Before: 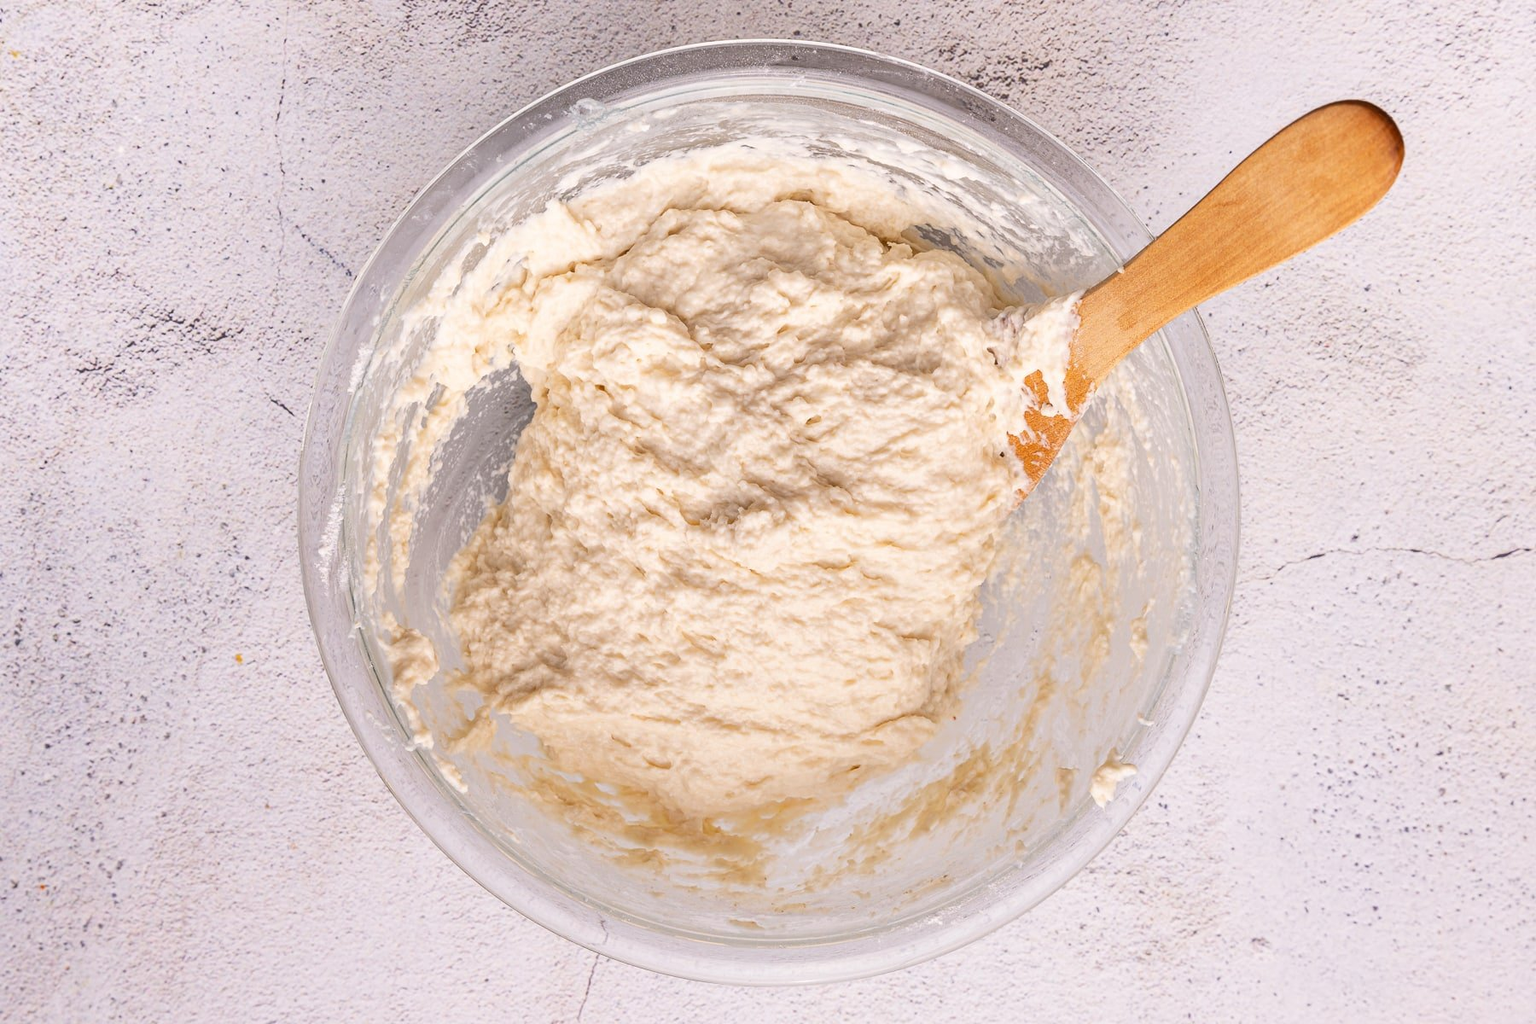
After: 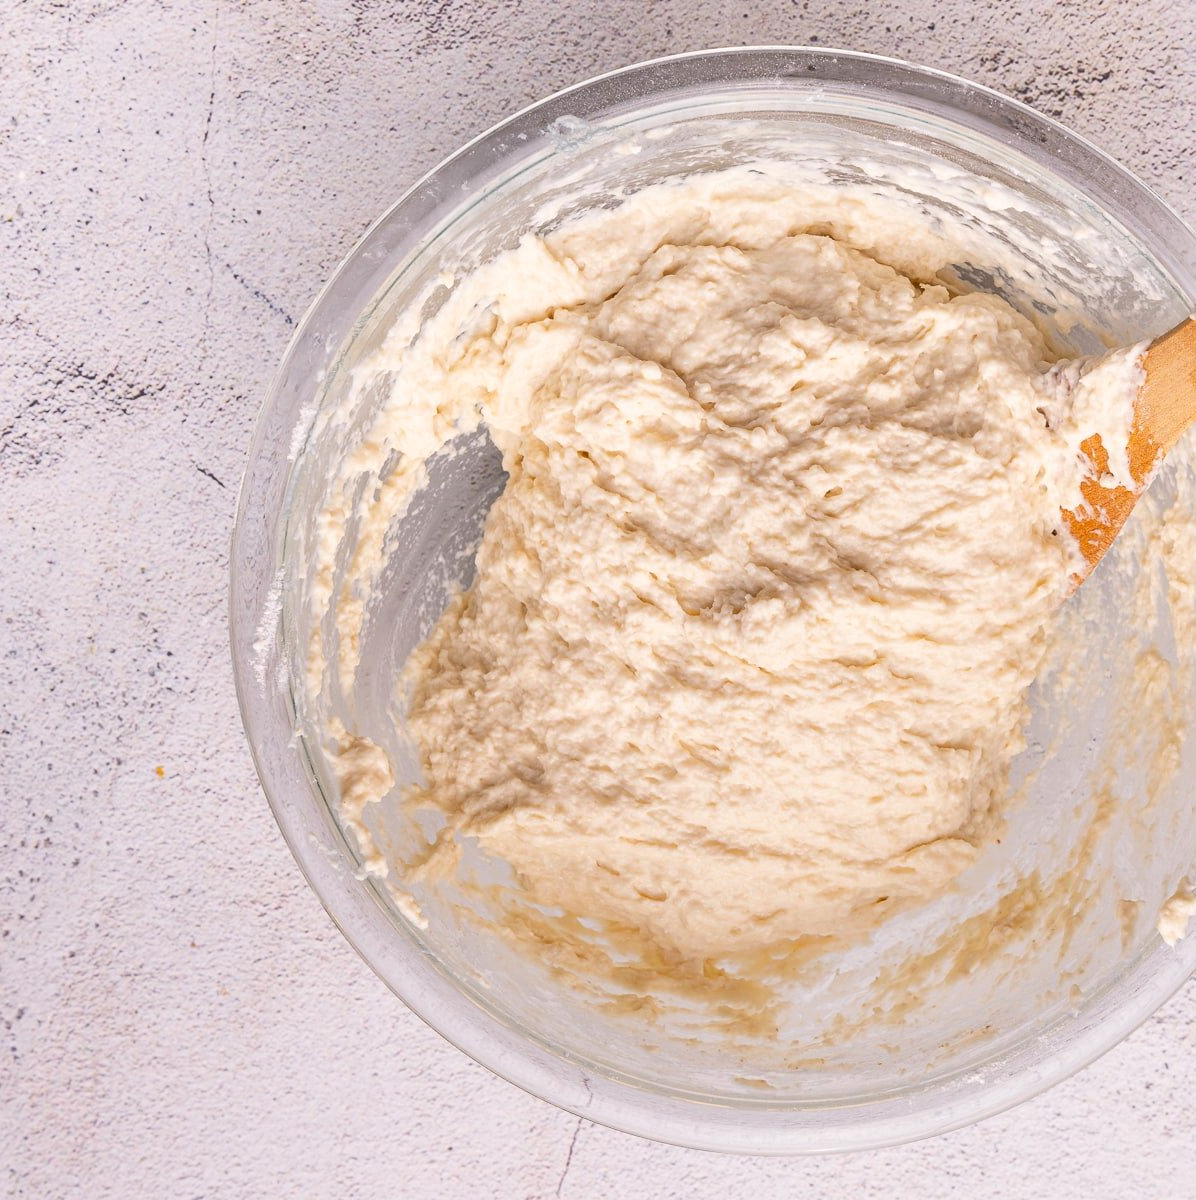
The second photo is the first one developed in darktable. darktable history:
color zones: curves: ch1 [(0, 0.523) (0.143, 0.545) (0.286, 0.52) (0.429, 0.506) (0.571, 0.503) (0.714, 0.503) (0.857, 0.508) (1, 0.523)]
crop and rotate: left 6.677%, right 26.857%
